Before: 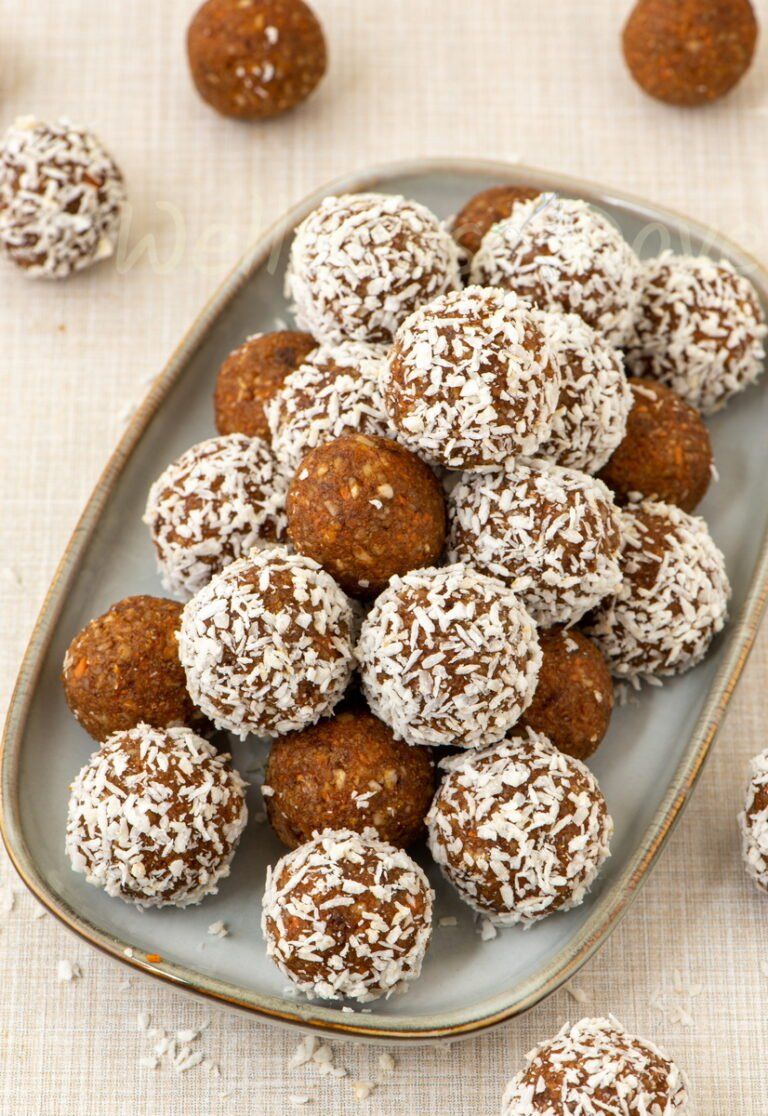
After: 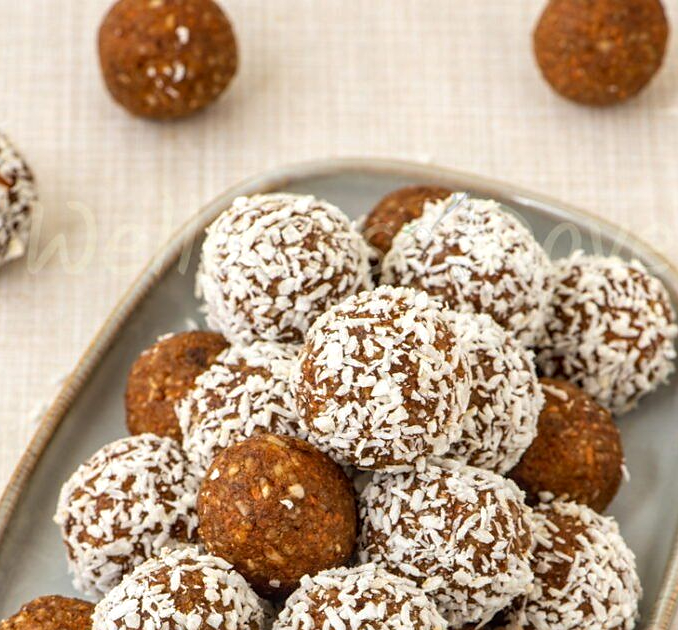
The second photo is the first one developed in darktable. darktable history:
sharpen: radius 1.604, amount 0.361, threshold 1.526
crop and rotate: left 11.603%, bottom 43.49%
local contrast: on, module defaults
